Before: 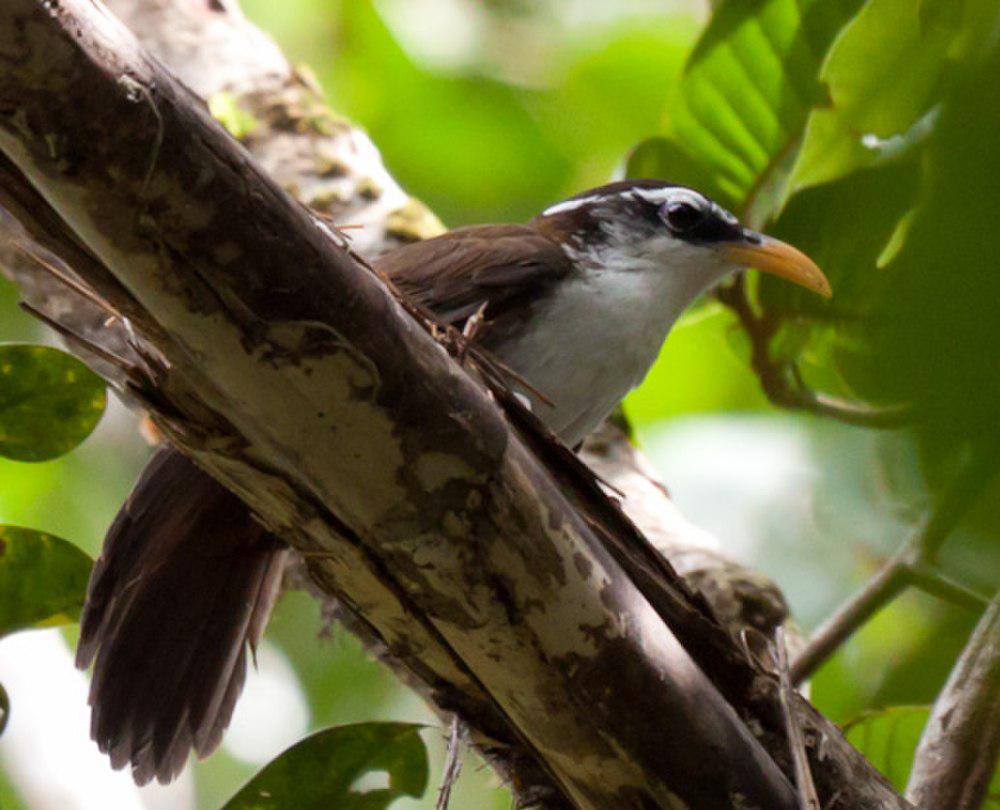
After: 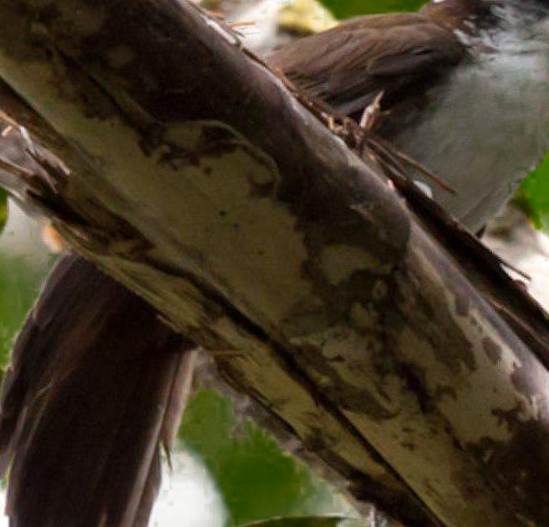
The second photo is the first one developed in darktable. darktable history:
color zones: curves: ch0 [(0.25, 0.5) (0.347, 0.092) (0.75, 0.5)]; ch1 [(0.25, 0.5) (0.33, 0.51) (0.75, 0.5)]
crop: left 8.966%, top 23.852%, right 34.699%, bottom 4.703%
rotate and perspective: rotation -3°, crop left 0.031, crop right 0.968, crop top 0.07, crop bottom 0.93
